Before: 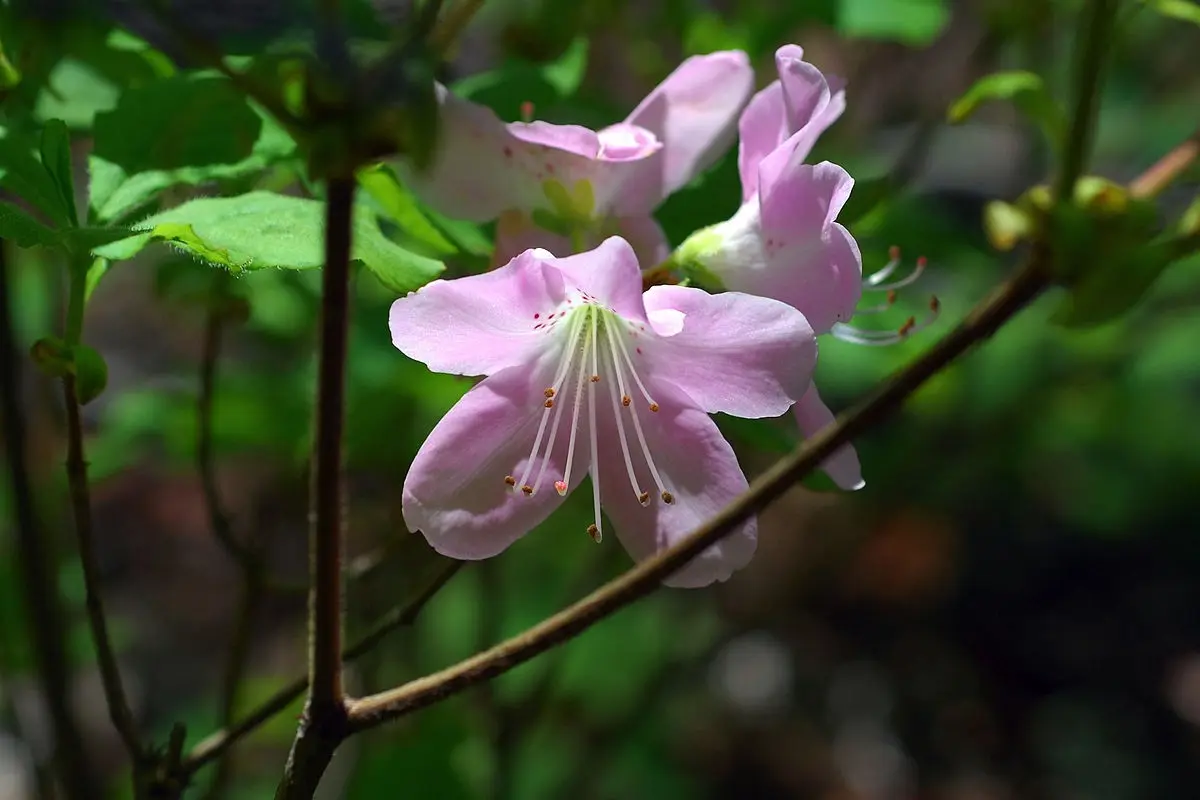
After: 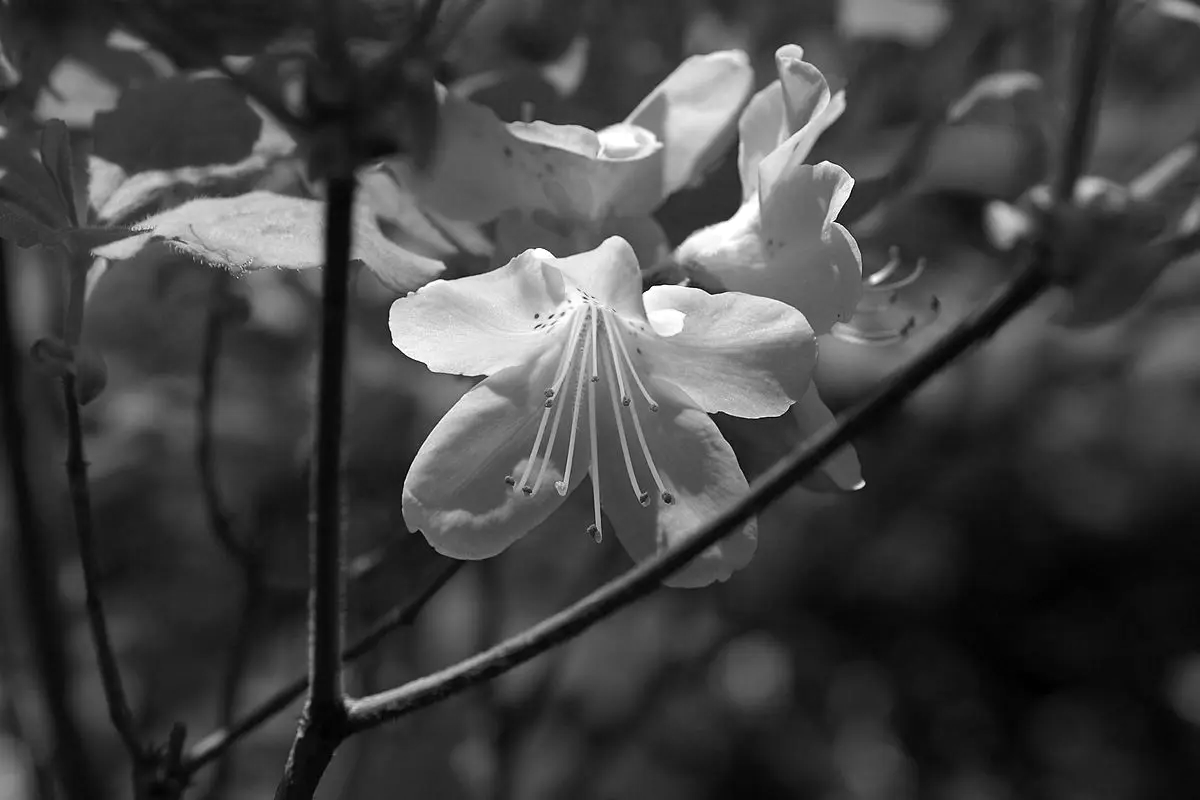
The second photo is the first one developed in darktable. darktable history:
white balance: red 1.138, green 0.996, blue 0.812
tone equalizer: on, module defaults
monochrome: on, module defaults
